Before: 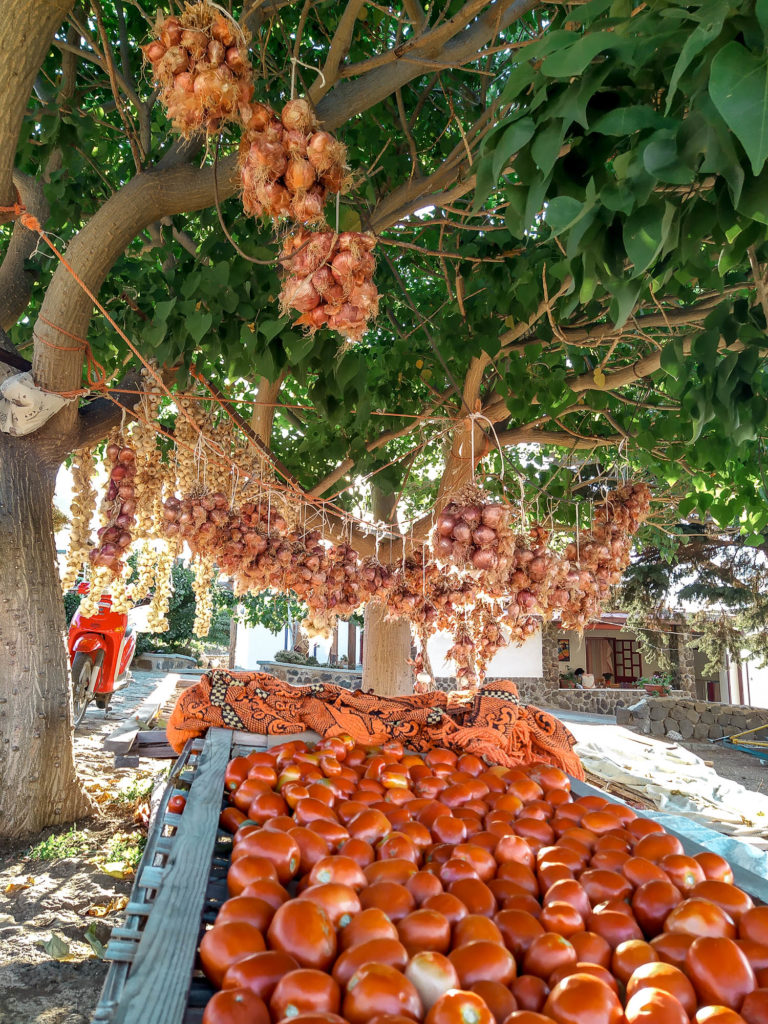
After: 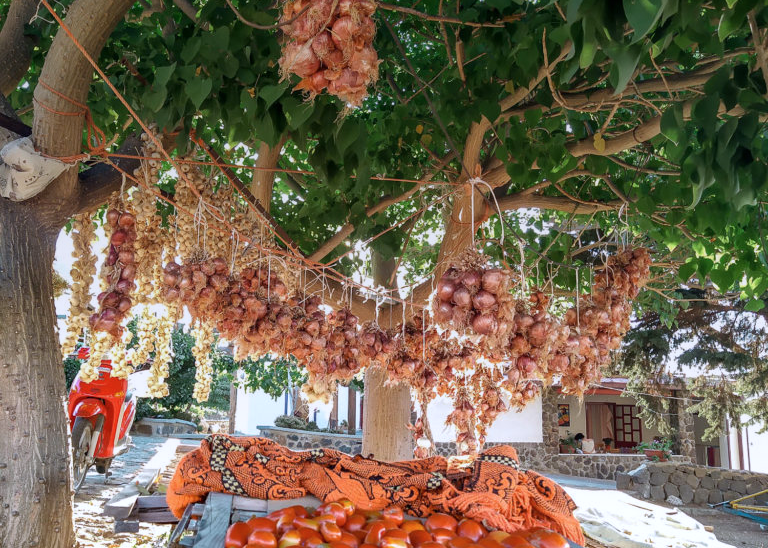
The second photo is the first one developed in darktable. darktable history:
color calibration: illuminant as shot in camera, x 0.358, y 0.373, temperature 4628.91 K
graduated density: on, module defaults
crop and rotate: top 23.043%, bottom 23.437%
